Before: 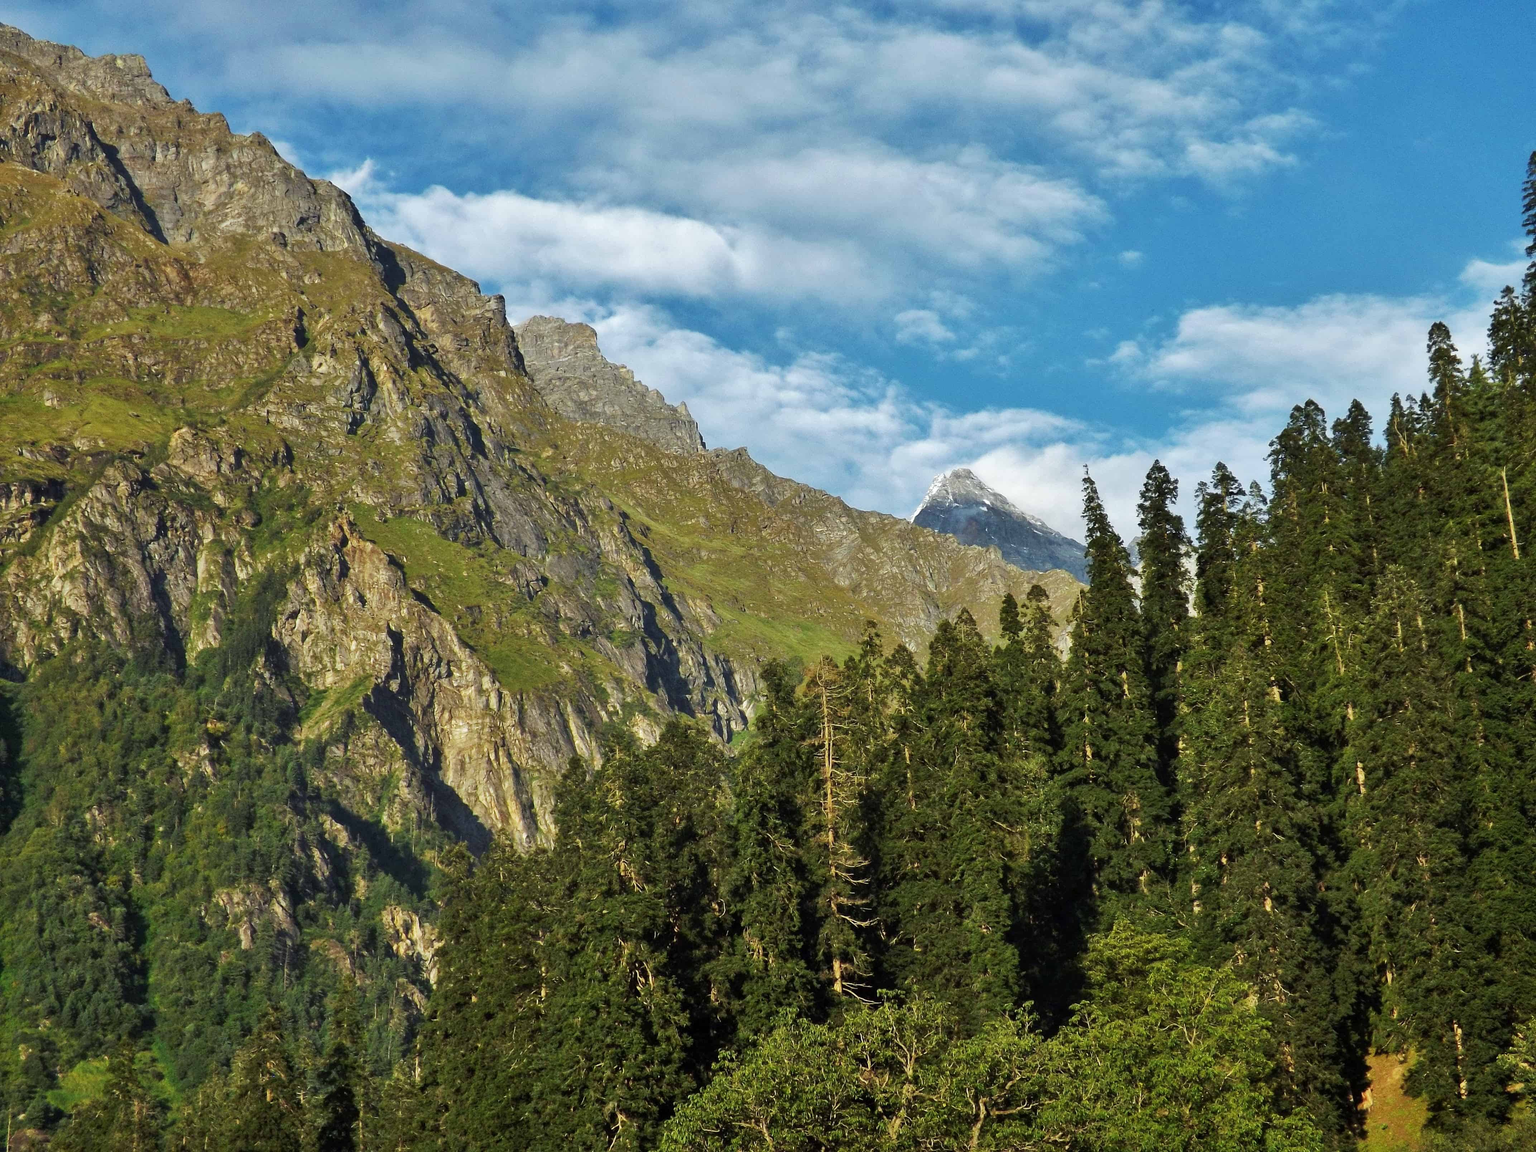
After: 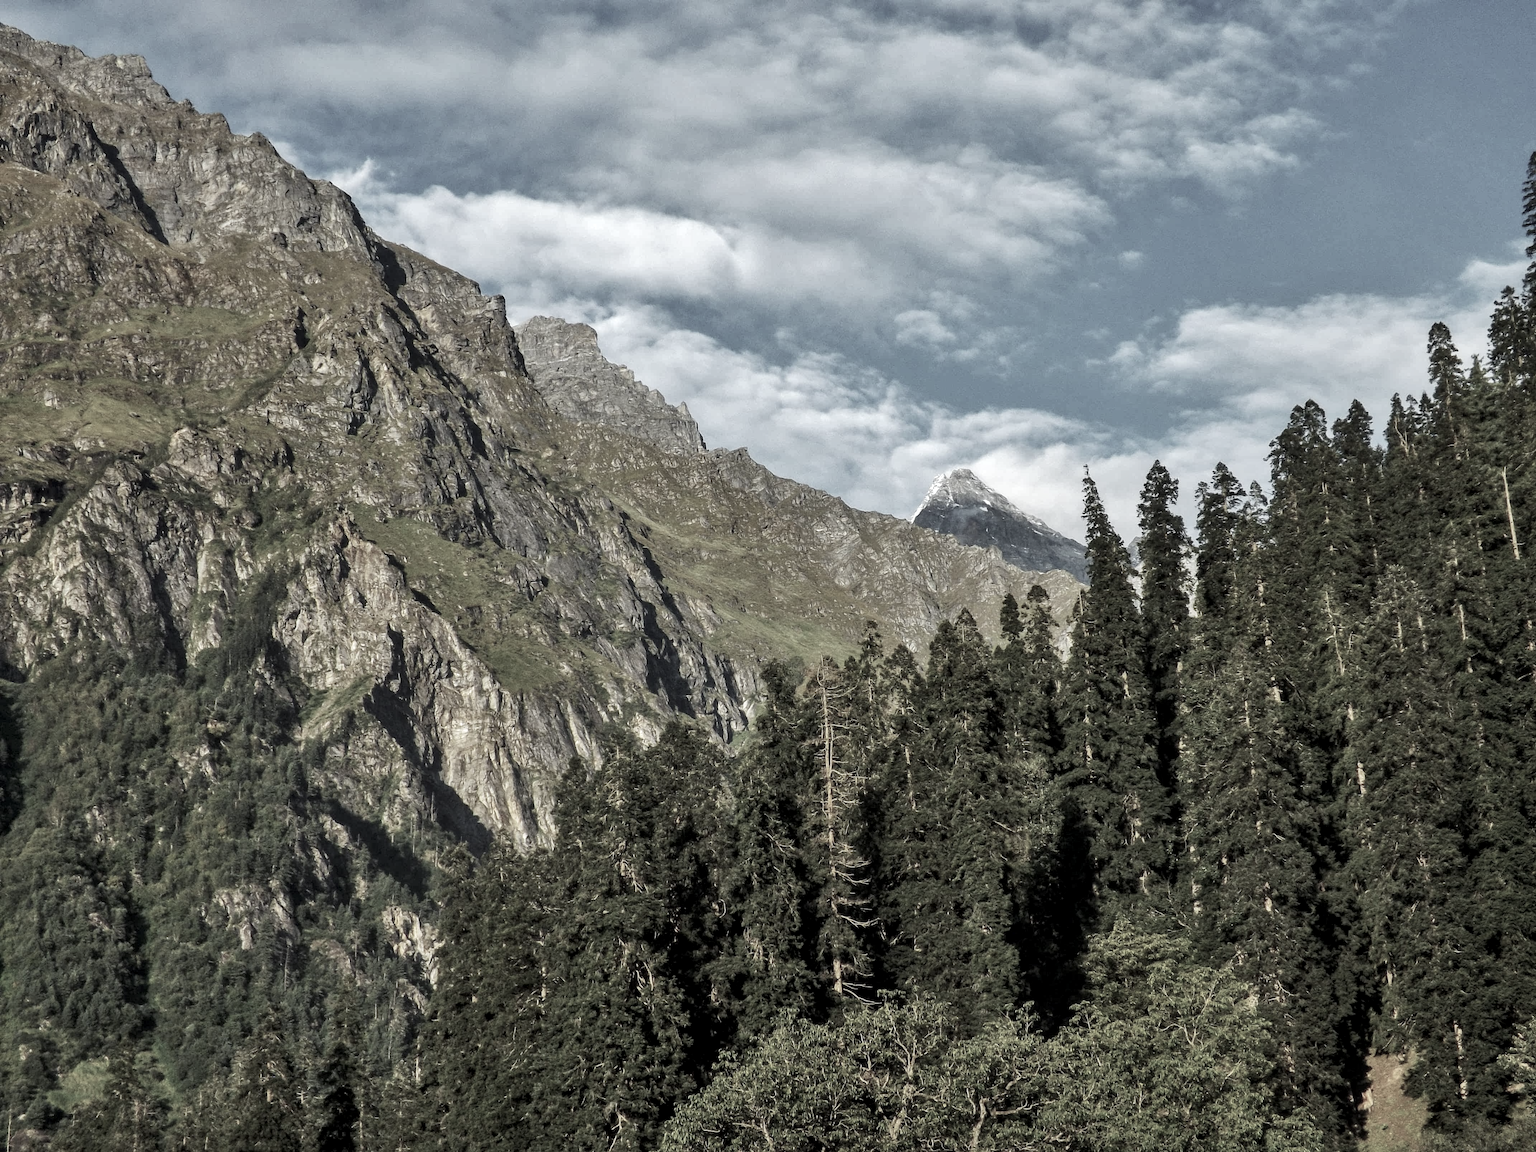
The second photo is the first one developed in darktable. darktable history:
contrast brightness saturation: contrast 0.08, saturation 0.02
local contrast: on, module defaults
color correction: saturation 0.3
